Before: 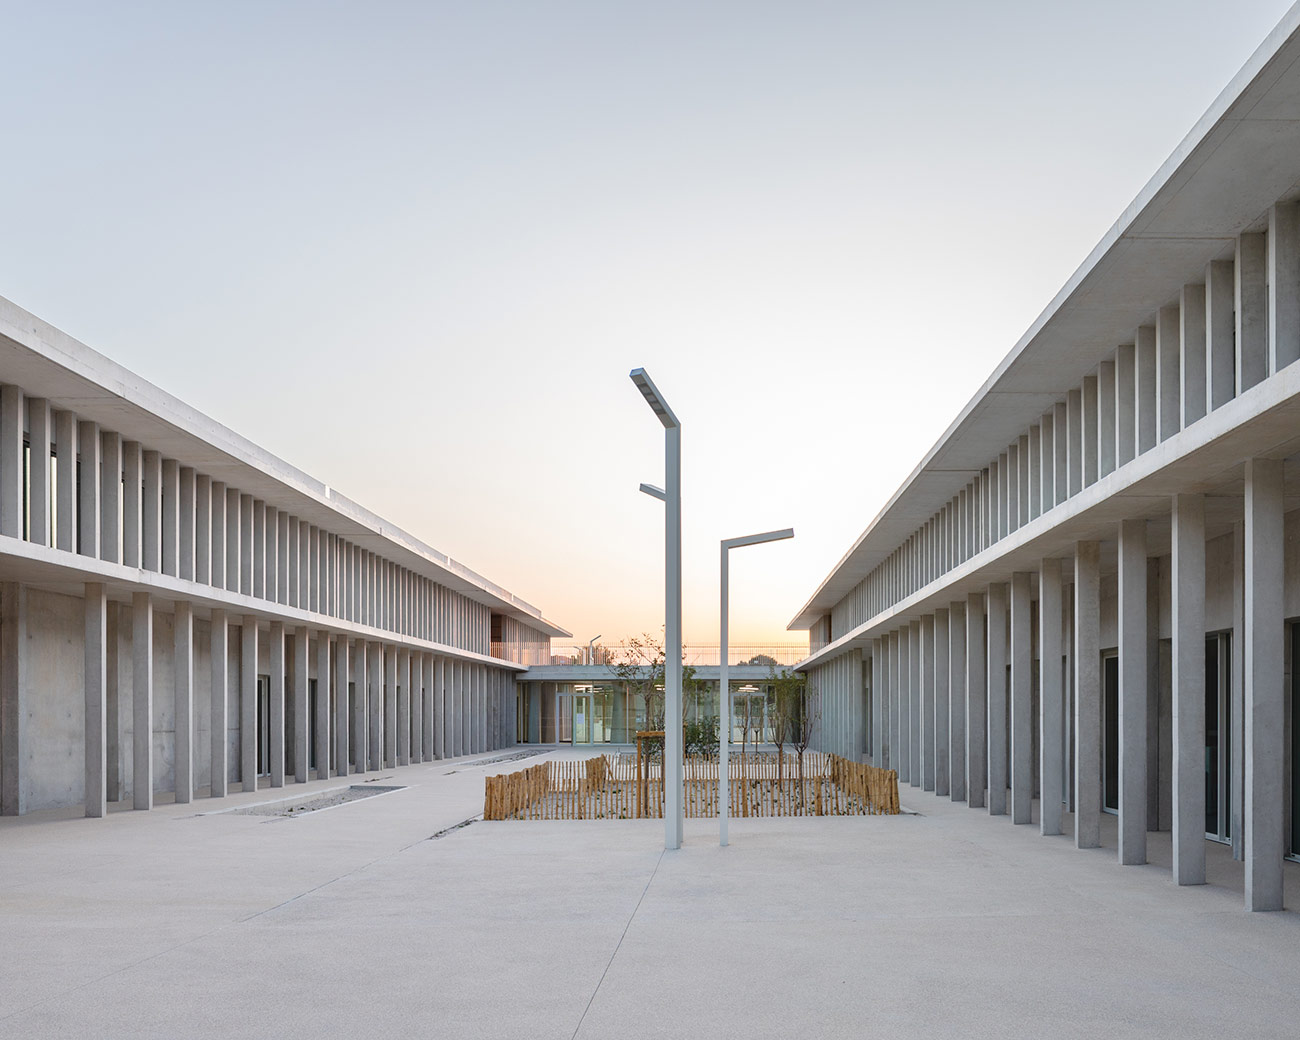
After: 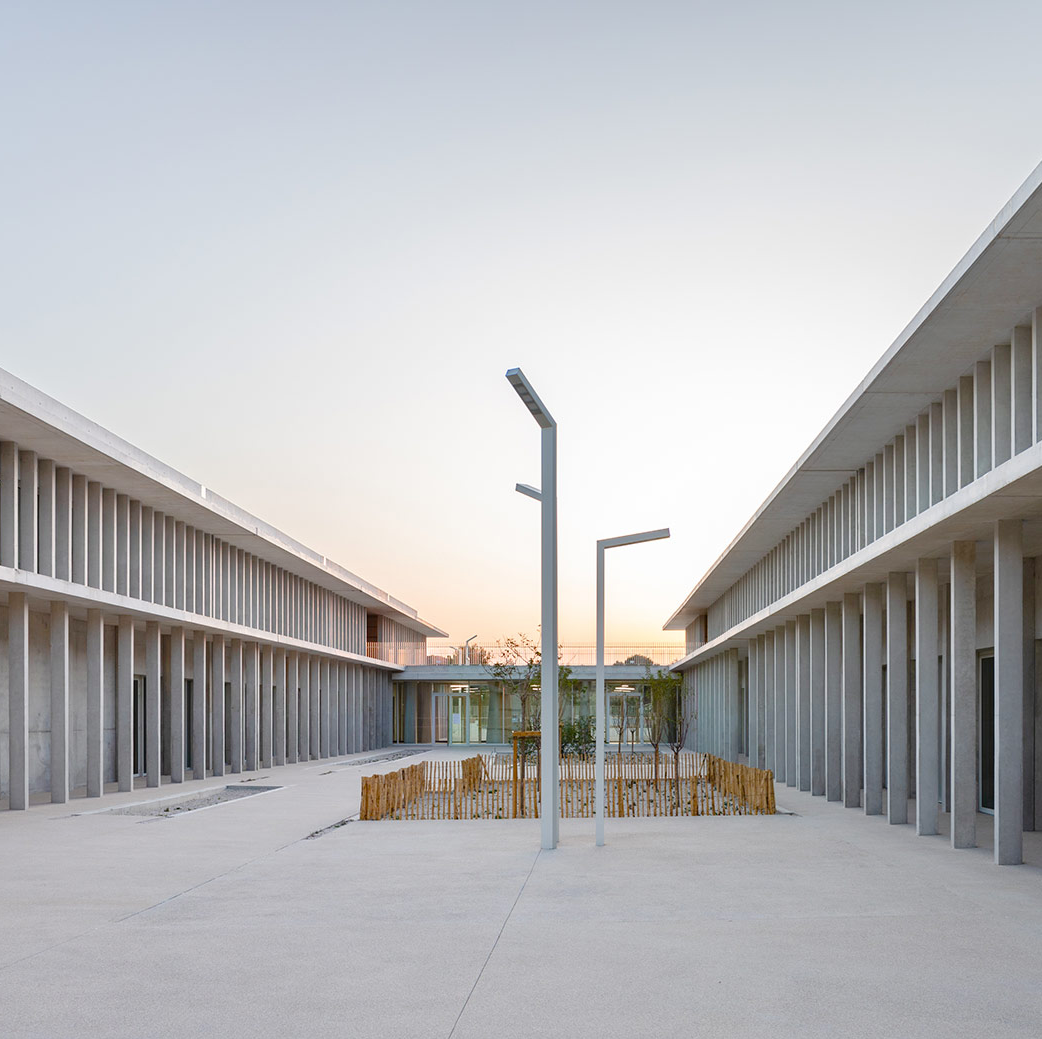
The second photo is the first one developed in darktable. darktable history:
crop and rotate: left 9.597%, right 10.195%
color balance rgb: perceptual saturation grading › global saturation 20%, perceptual saturation grading › highlights -25%, perceptual saturation grading › shadows 25%
tone equalizer: on, module defaults
